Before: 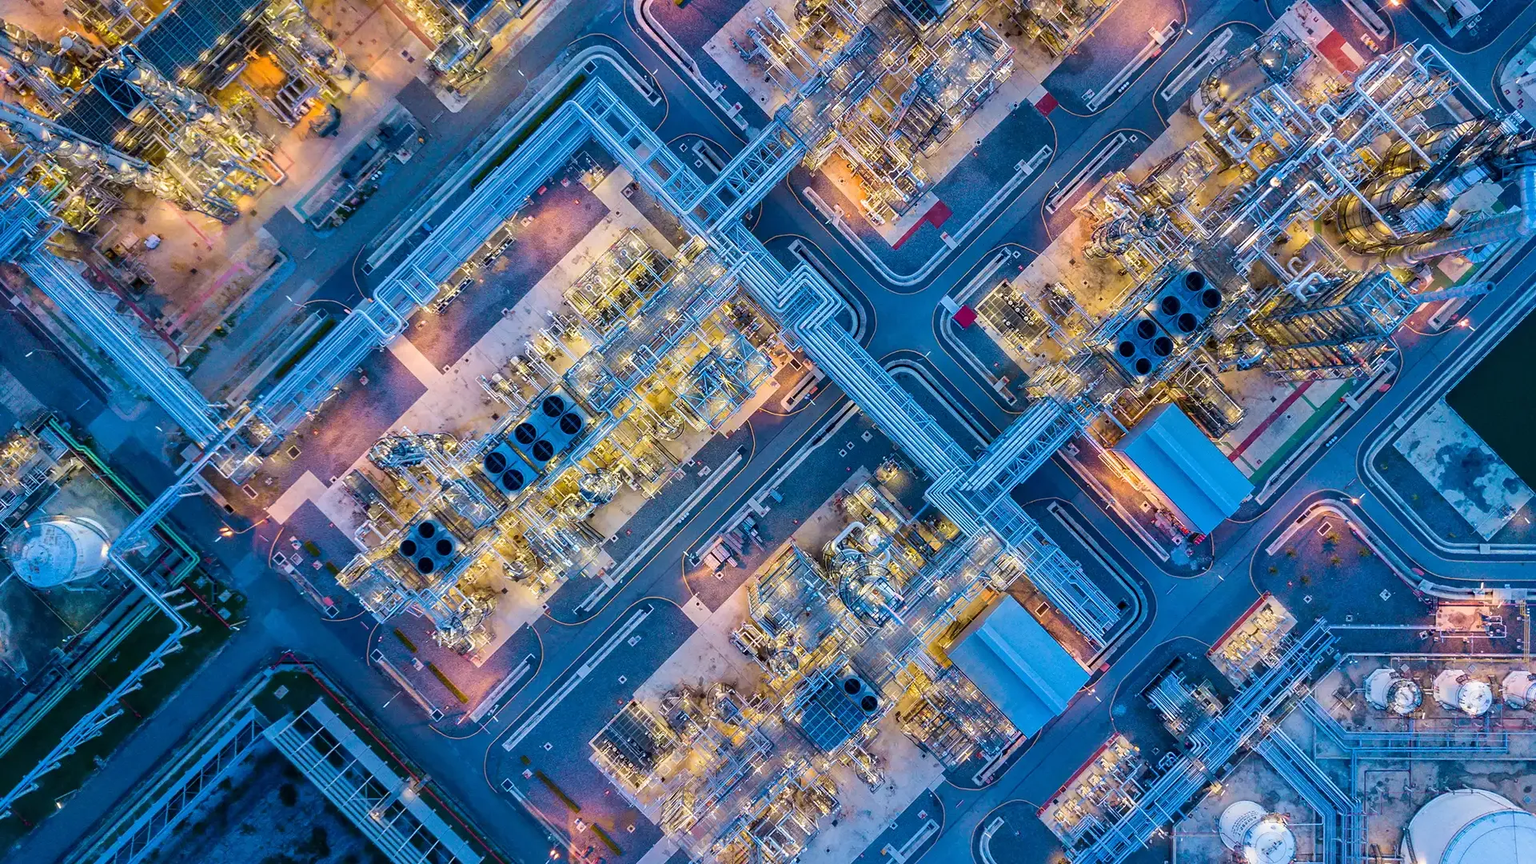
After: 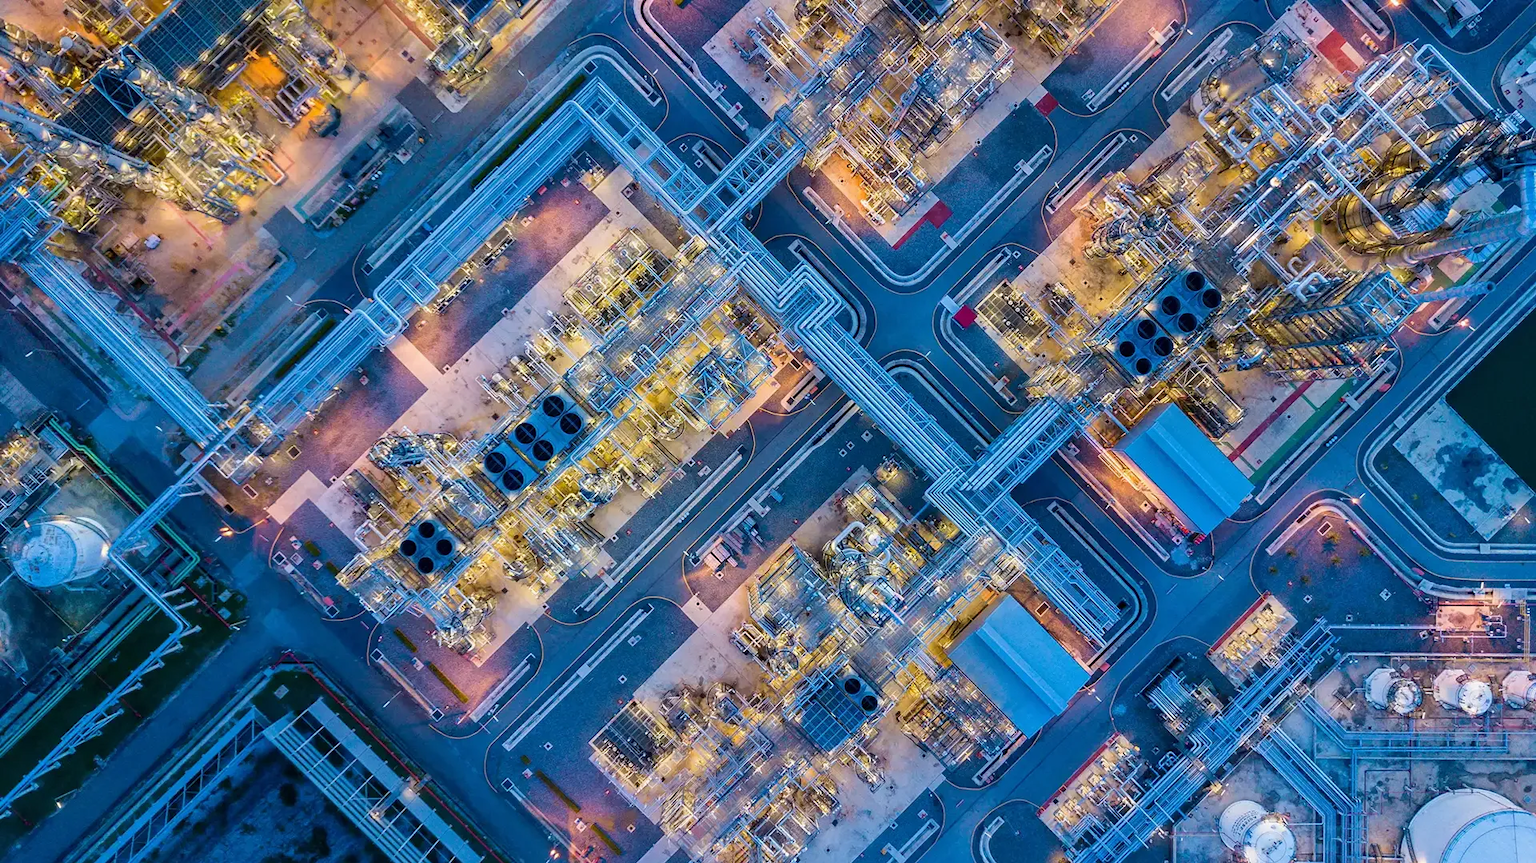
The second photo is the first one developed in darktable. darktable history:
exposure: exposure -0.041 EV, compensate highlight preservation false
